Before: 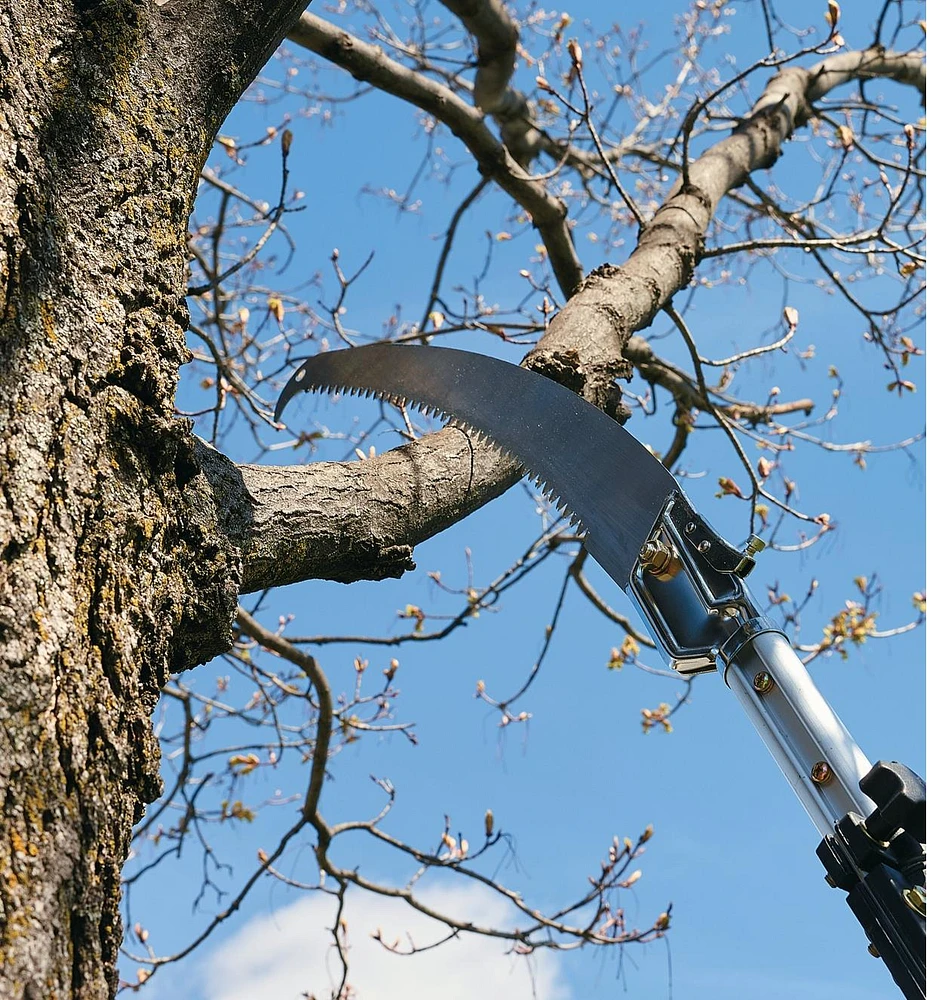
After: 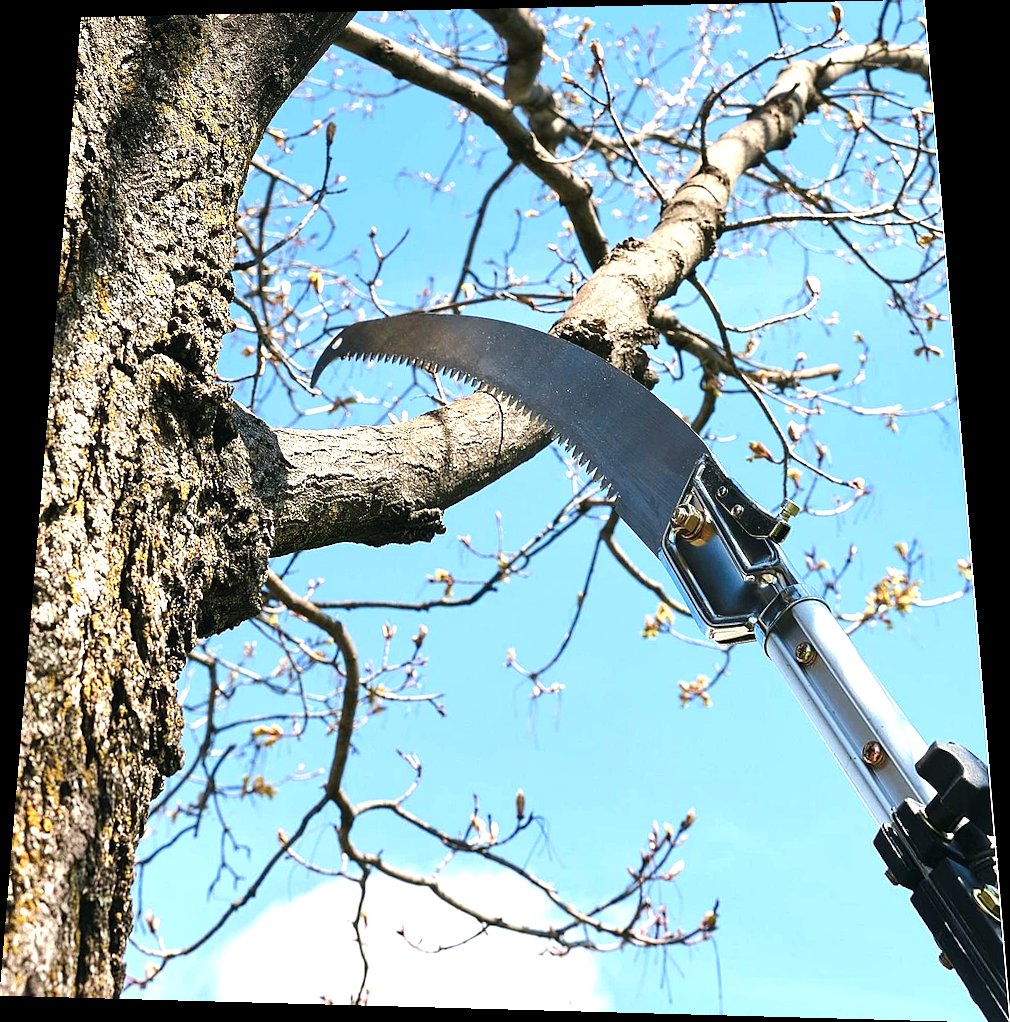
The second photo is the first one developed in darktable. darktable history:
rotate and perspective: rotation 0.128°, lens shift (vertical) -0.181, lens shift (horizontal) -0.044, shear 0.001, automatic cropping off
tone equalizer: -8 EV -0.417 EV, -7 EV -0.389 EV, -6 EV -0.333 EV, -5 EV -0.222 EV, -3 EV 0.222 EV, -2 EV 0.333 EV, -1 EV 0.389 EV, +0 EV 0.417 EV, edges refinement/feathering 500, mask exposure compensation -1.57 EV, preserve details no
exposure: exposure 0.648 EV, compensate highlight preservation false
